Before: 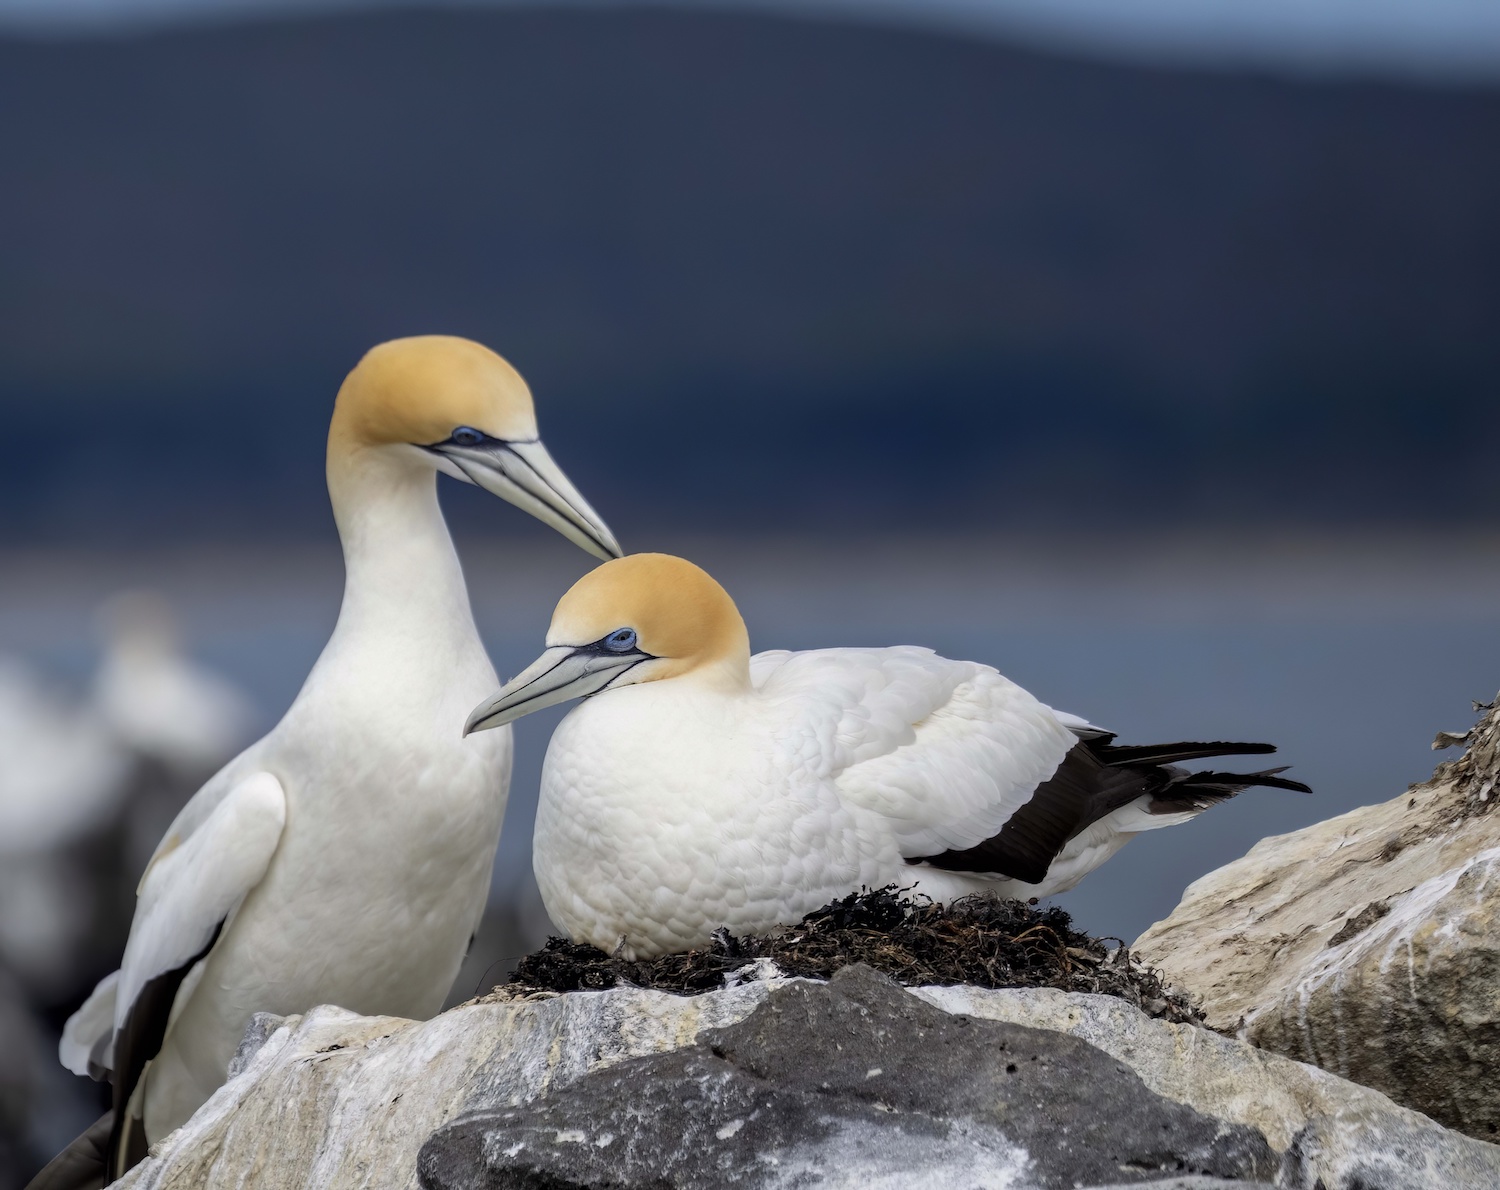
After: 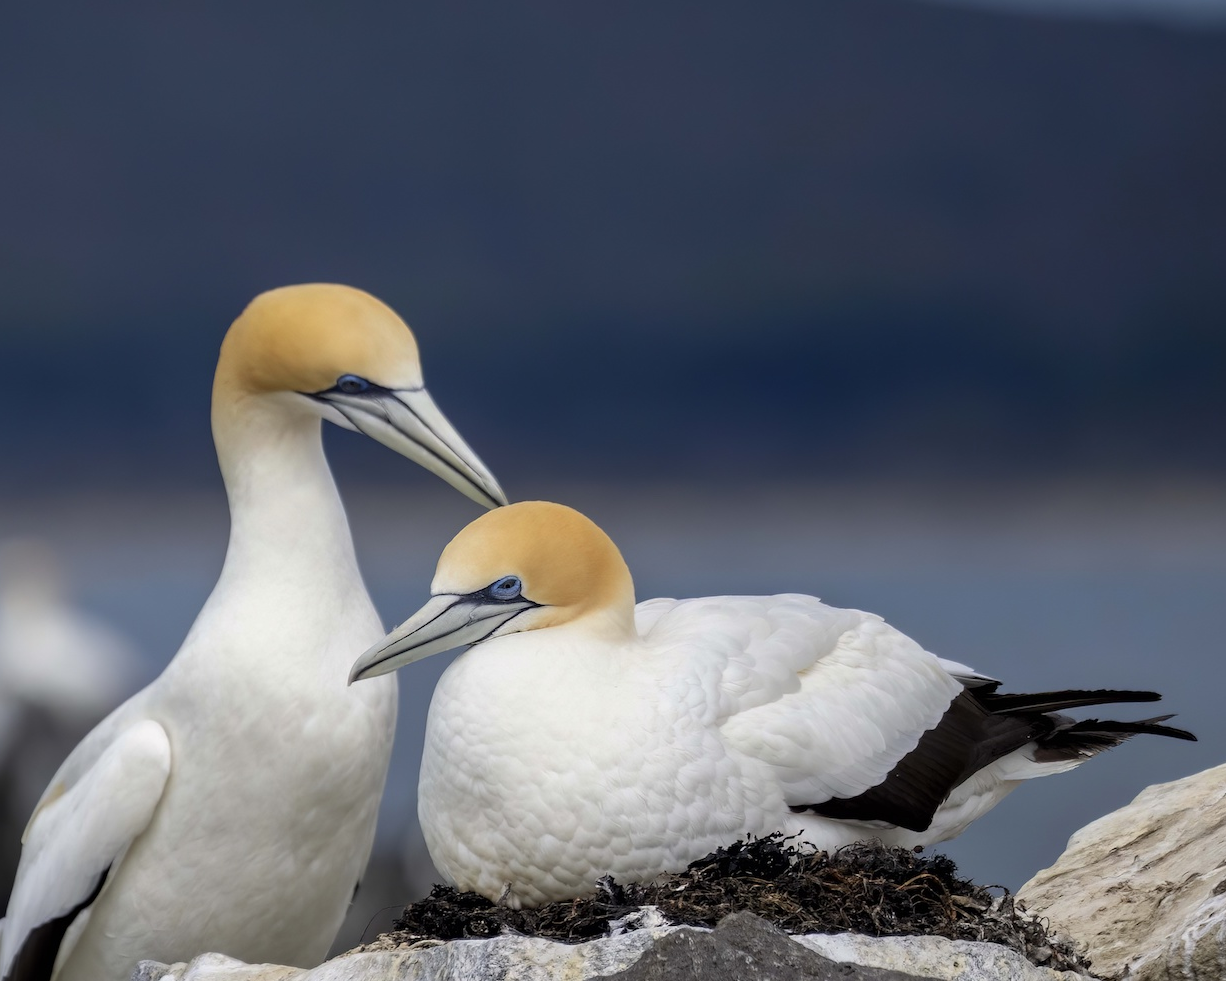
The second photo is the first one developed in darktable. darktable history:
crop and rotate: left 7.695%, top 4.375%, right 10.515%, bottom 13.158%
